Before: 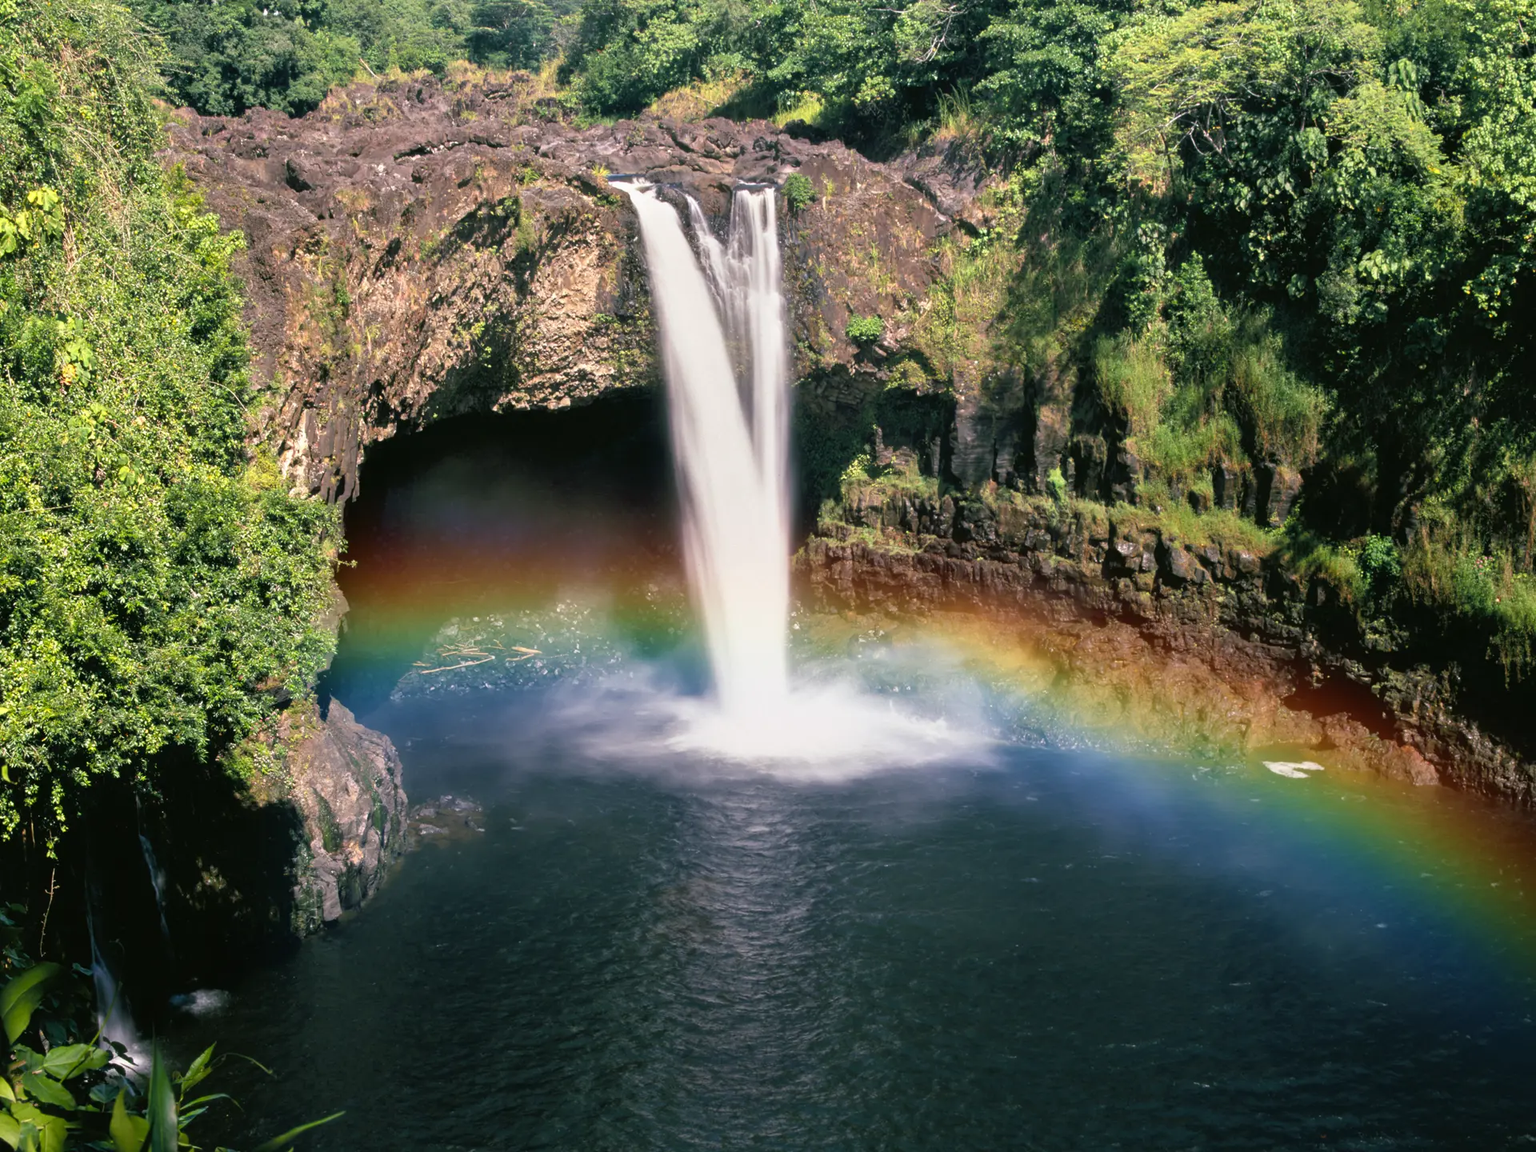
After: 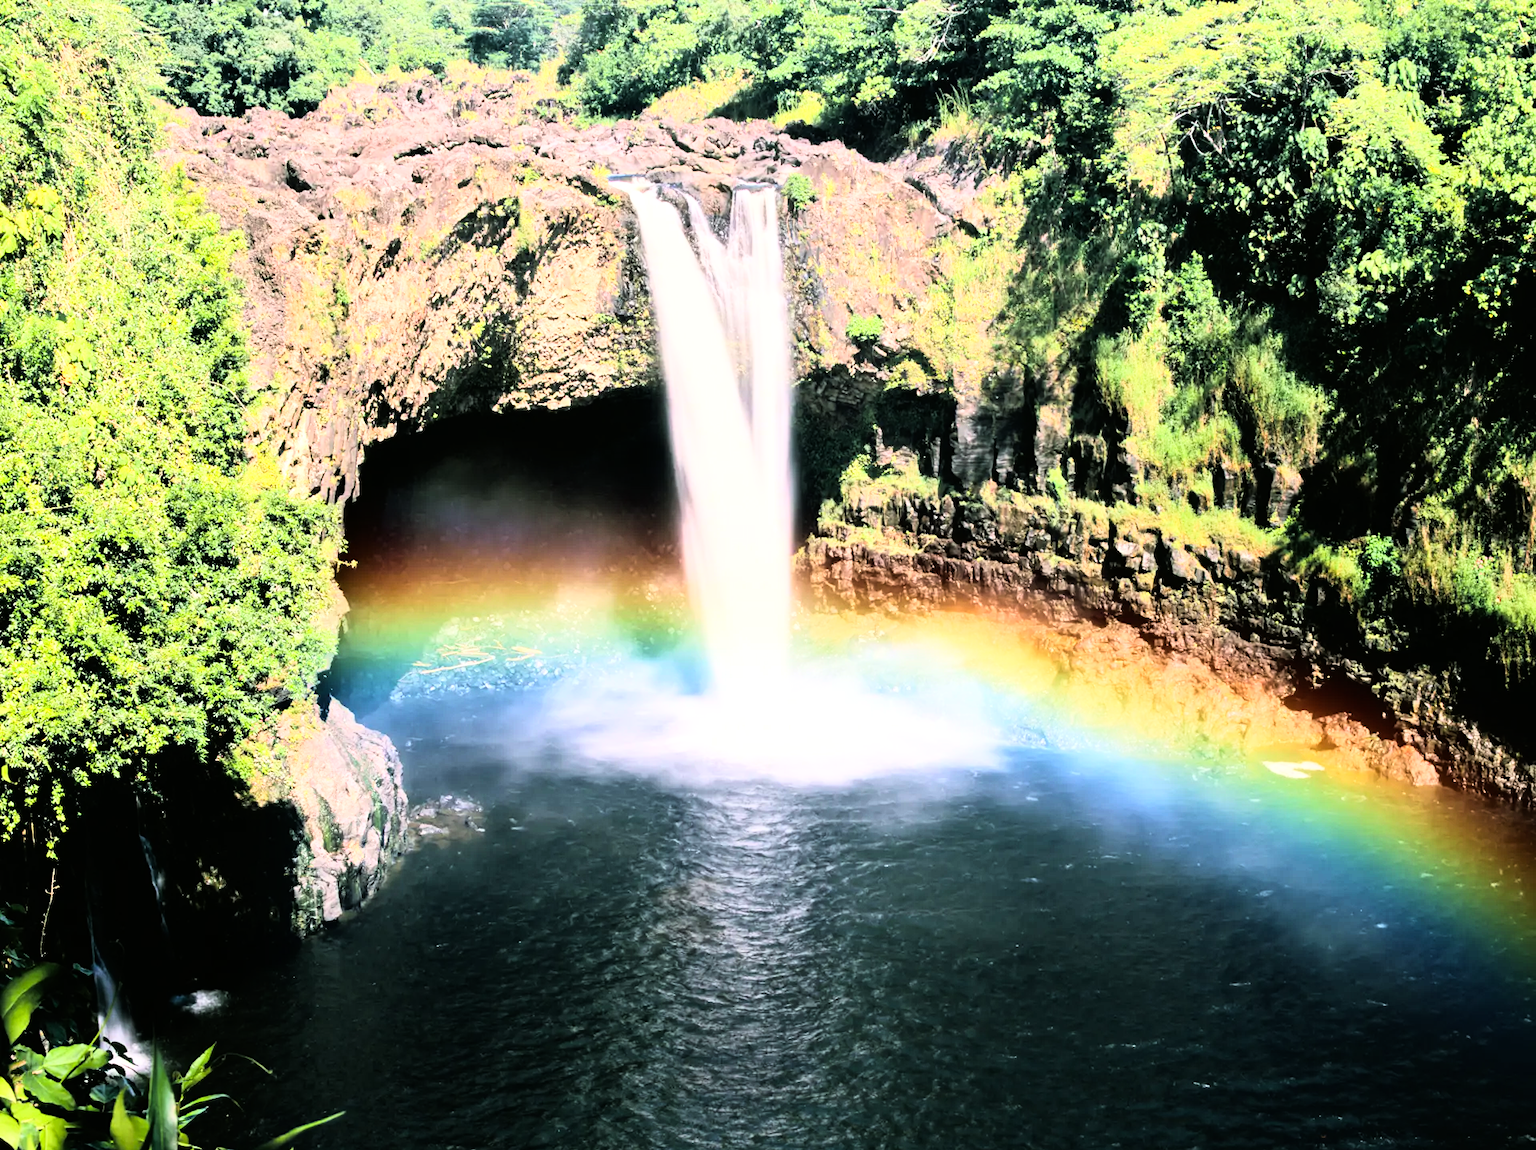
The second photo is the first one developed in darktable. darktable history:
crop: bottom 0.071%
rgb curve: curves: ch0 [(0, 0) (0.21, 0.15) (0.24, 0.21) (0.5, 0.75) (0.75, 0.96) (0.89, 0.99) (1, 1)]; ch1 [(0, 0.02) (0.21, 0.13) (0.25, 0.2) (0.5, 0.67) (0.75, 0.9) (0.89, 0.97) (1, 1)]; ch2 [(0, 0.02) (0.21, 0.13) (0.25, 0.2) (0.5, 0.67) (0.75, 0.9) (0.89, 0.97) (1, 1)], compensate middle gray true
exposure: black level correction 0.001, exposure 0.5 EV, compensate exposure bias true, compensate highlight preservation false
